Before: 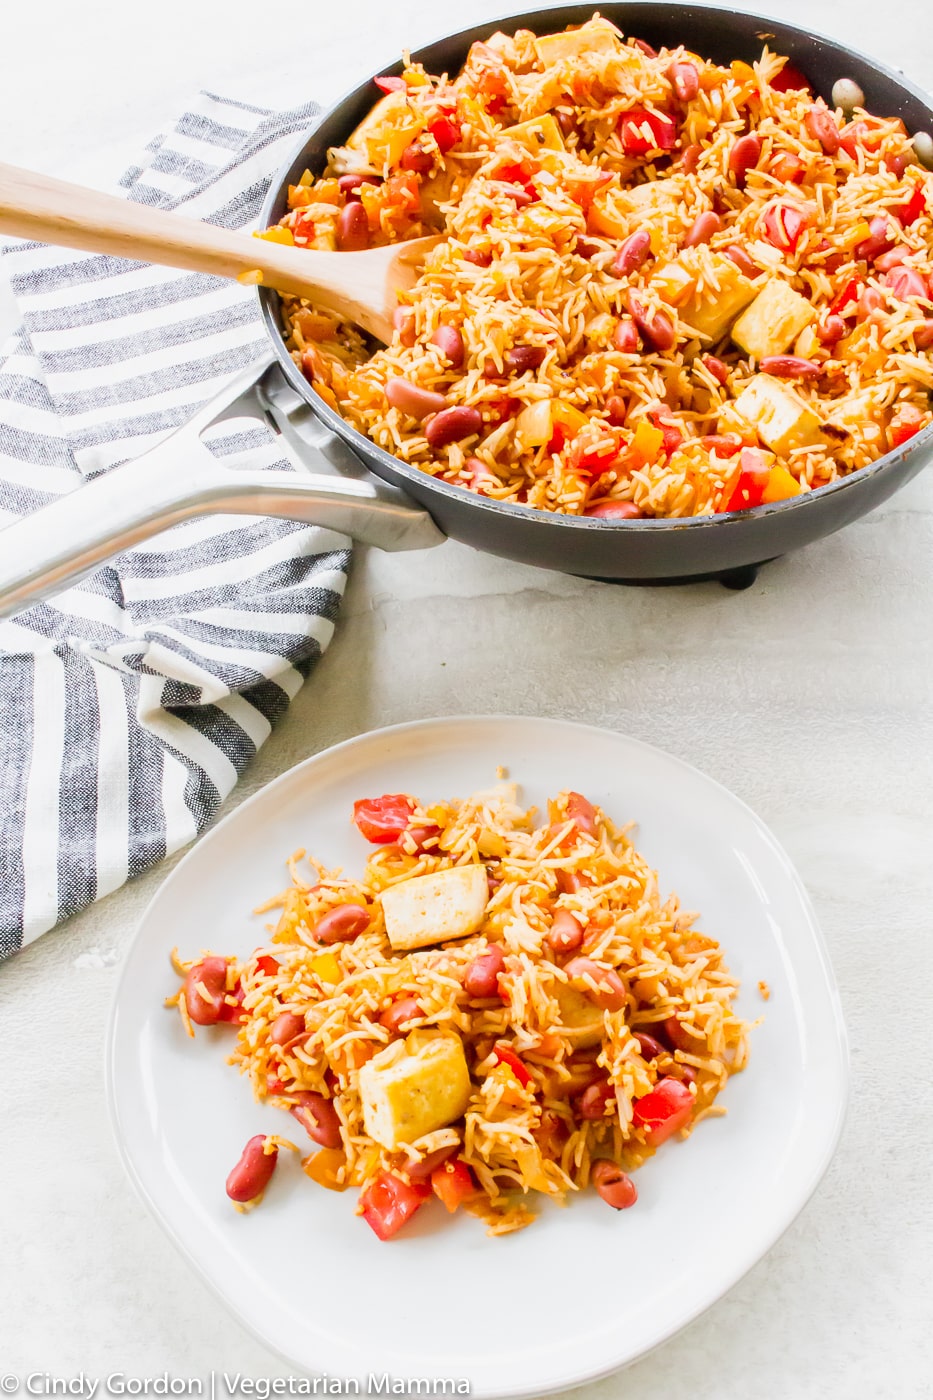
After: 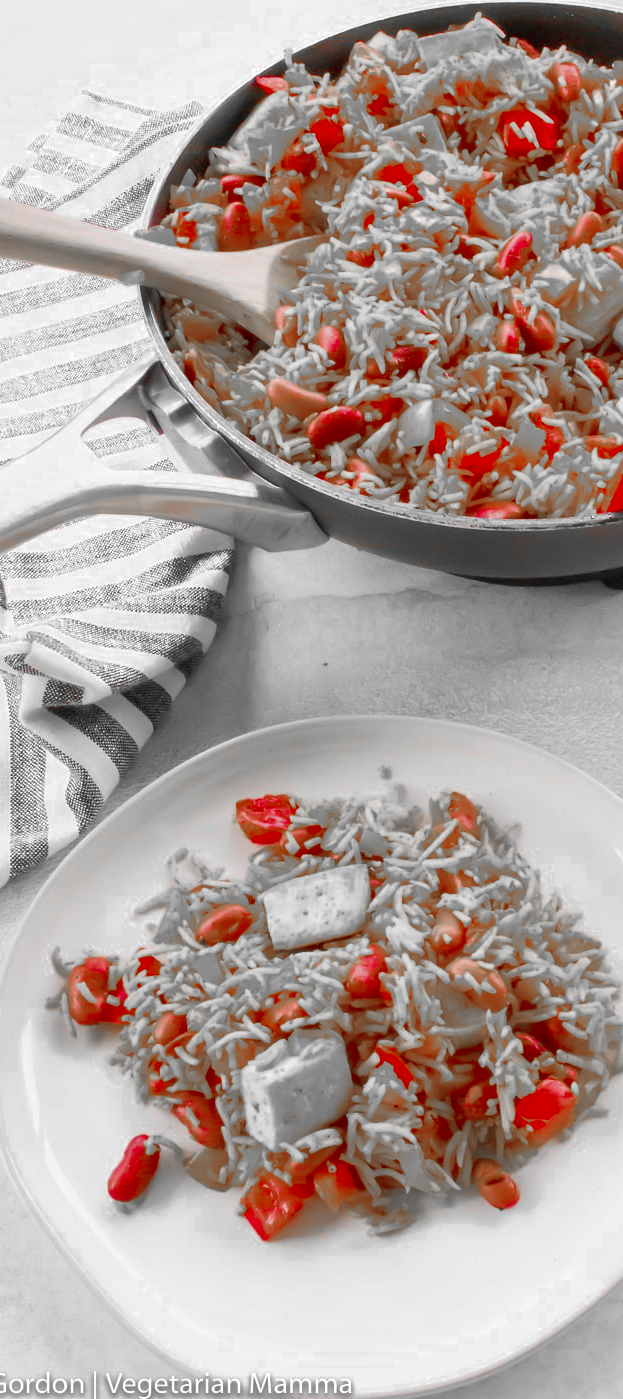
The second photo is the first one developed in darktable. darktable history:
crop and rotate: left 12.666%, right 20.55%
color zones: curves: ch0 [(0, 0.352) (0.143, 0.407) (0.286, 0.386) (0.429, 0.431) (0.571, 0.829) (0.714, 0.853) (0.857, 0.833) (1, 0.352)]; ch1 [(0, 0.604) (0.072, 0.726) (0.096, 0.608) (0.205, 0.007) (0.571, -0.006) (0.839, -0.013) (0.857, -0.012) (1, 0.604)]
shadows and highlights: on, module defaults
